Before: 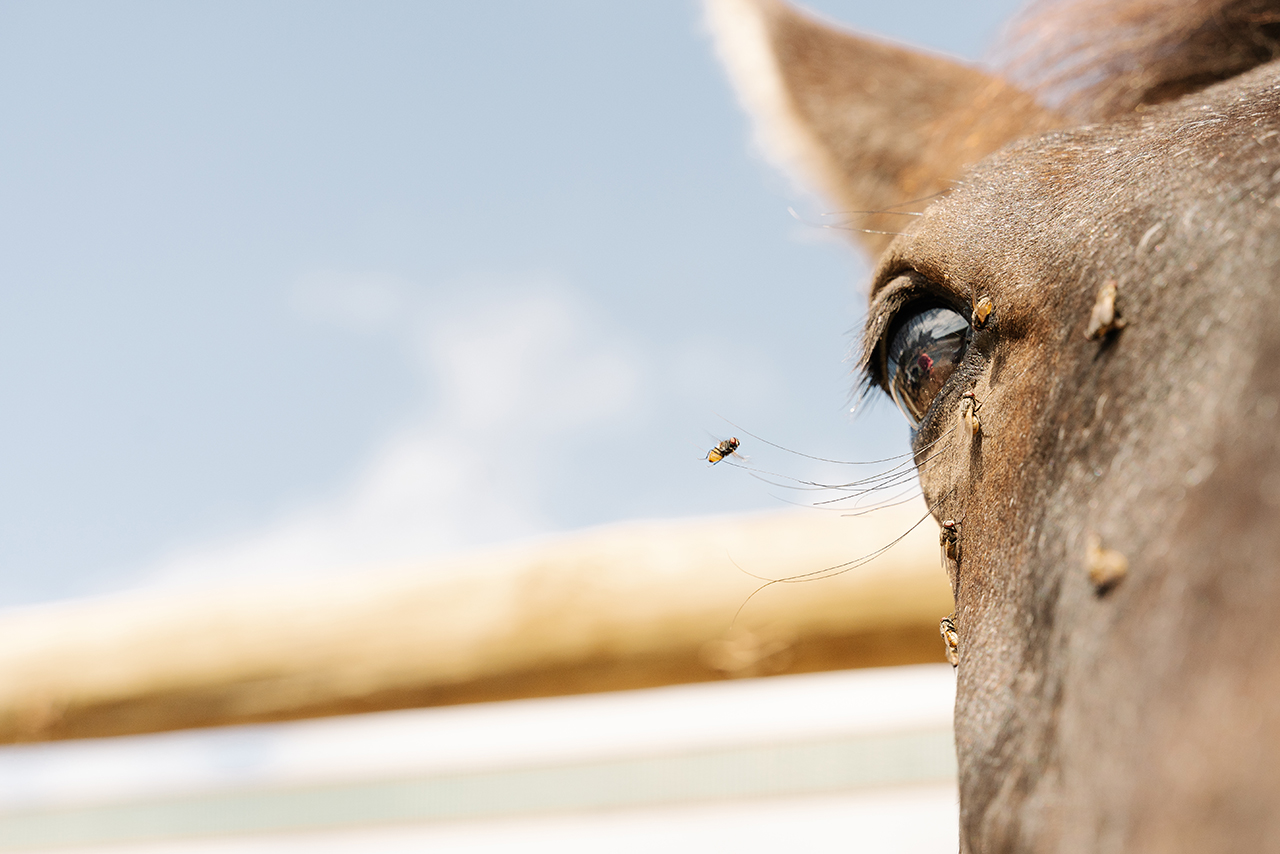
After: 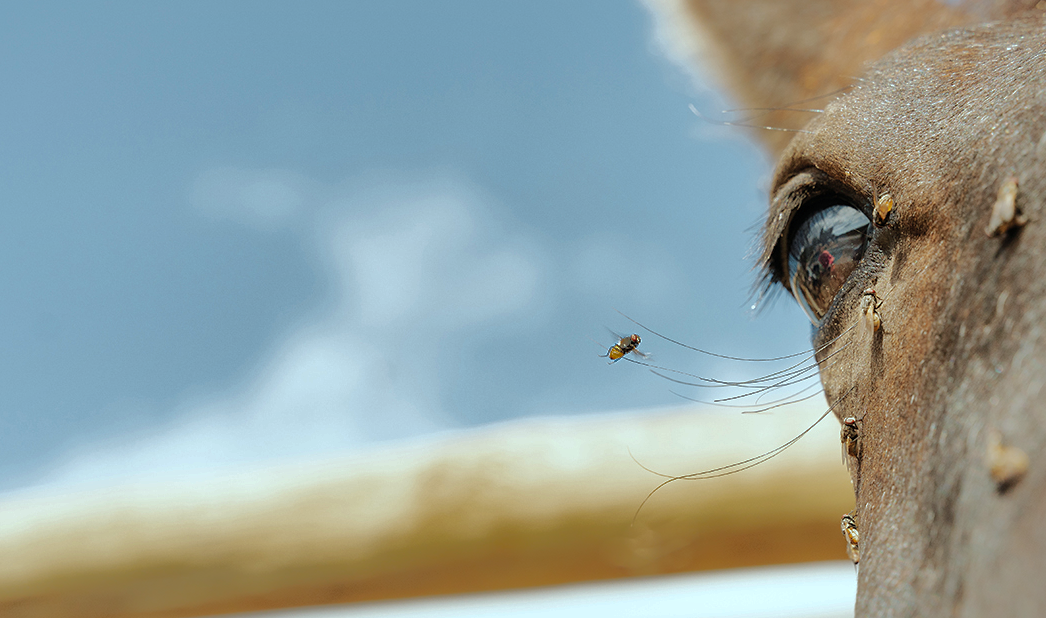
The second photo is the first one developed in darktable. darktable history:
shadows and highlights: shadows 25.05, highlights -70.89
crop: left 7.746%, top 12.158%, right 10.463%, bottom 15.425%
color correction: highlights a* -10.22, highlights b* -9.88
